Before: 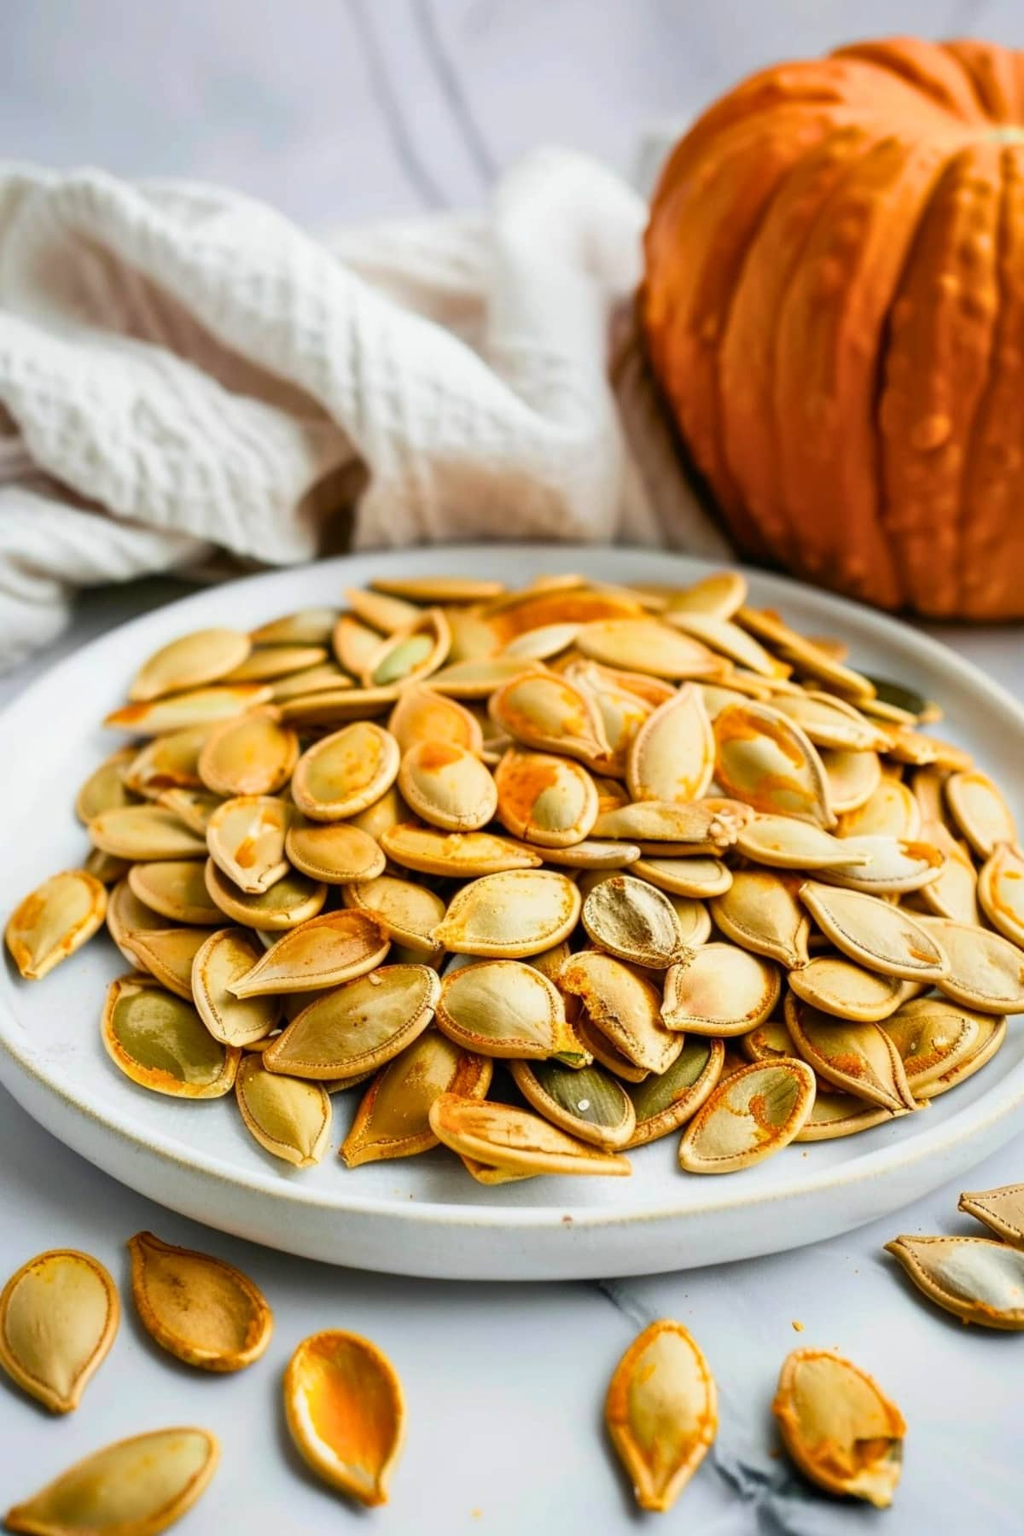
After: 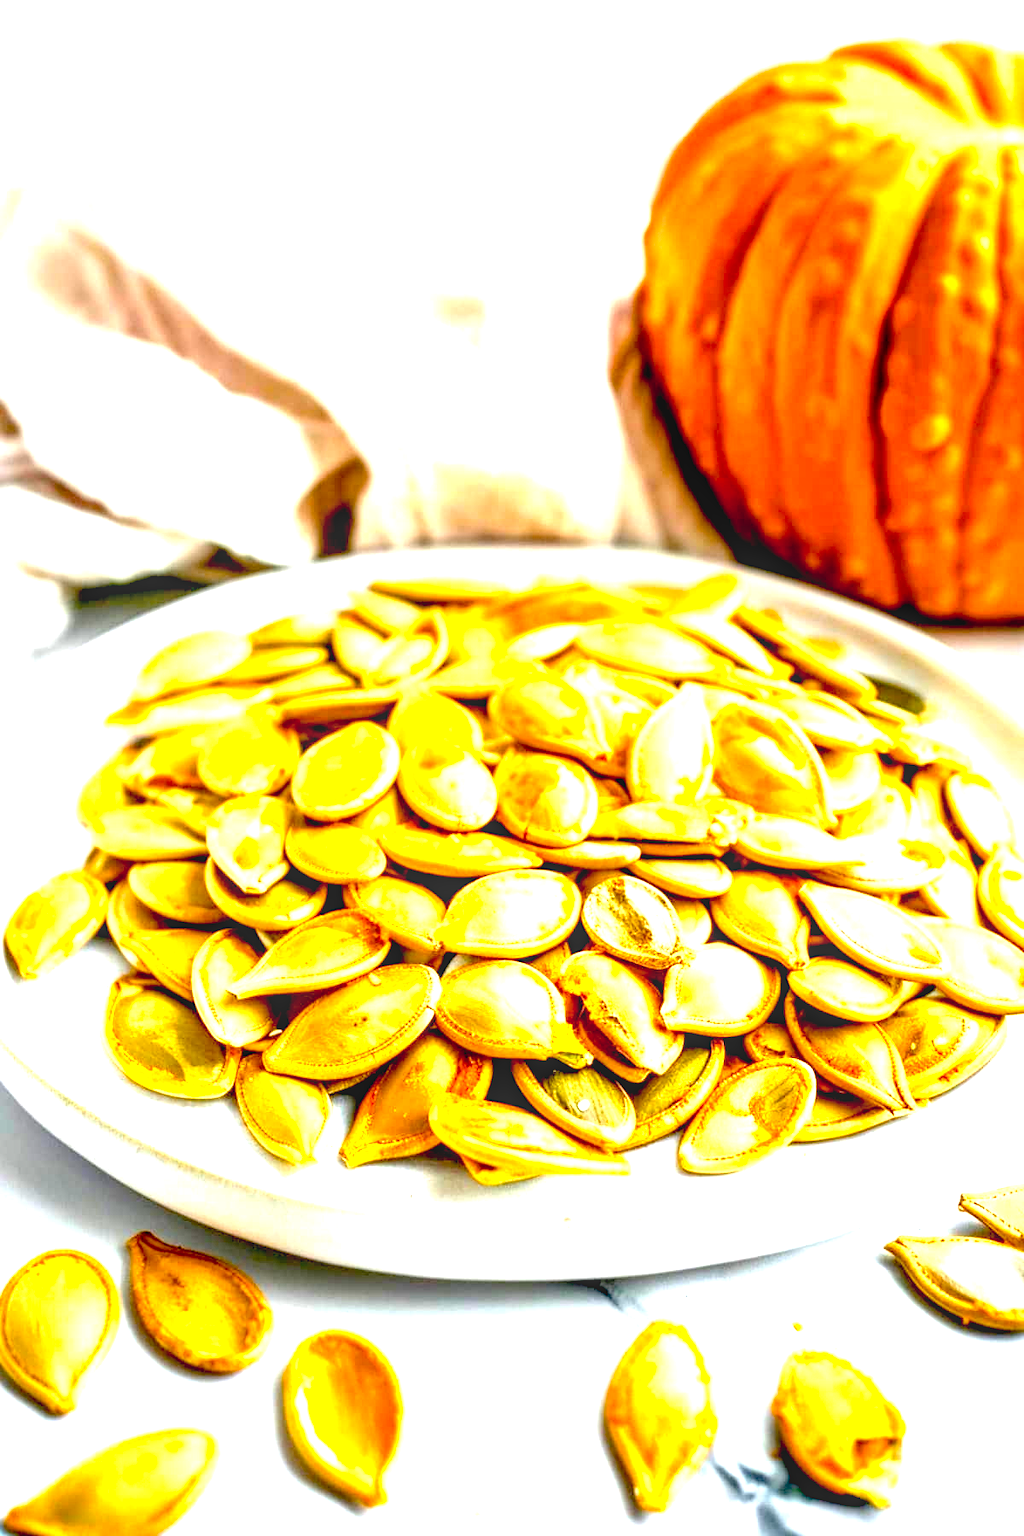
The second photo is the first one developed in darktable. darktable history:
color balance rgb: perceptual saturation grading › global saturation 10.544%, global vibrance 14.67%
exposure: black level correction 0.015, exposure 1.784 EV, compensate highlight preservation false
color correction: highlights b* -0.043, saturation 1.09
local contrast: on, module defaults
